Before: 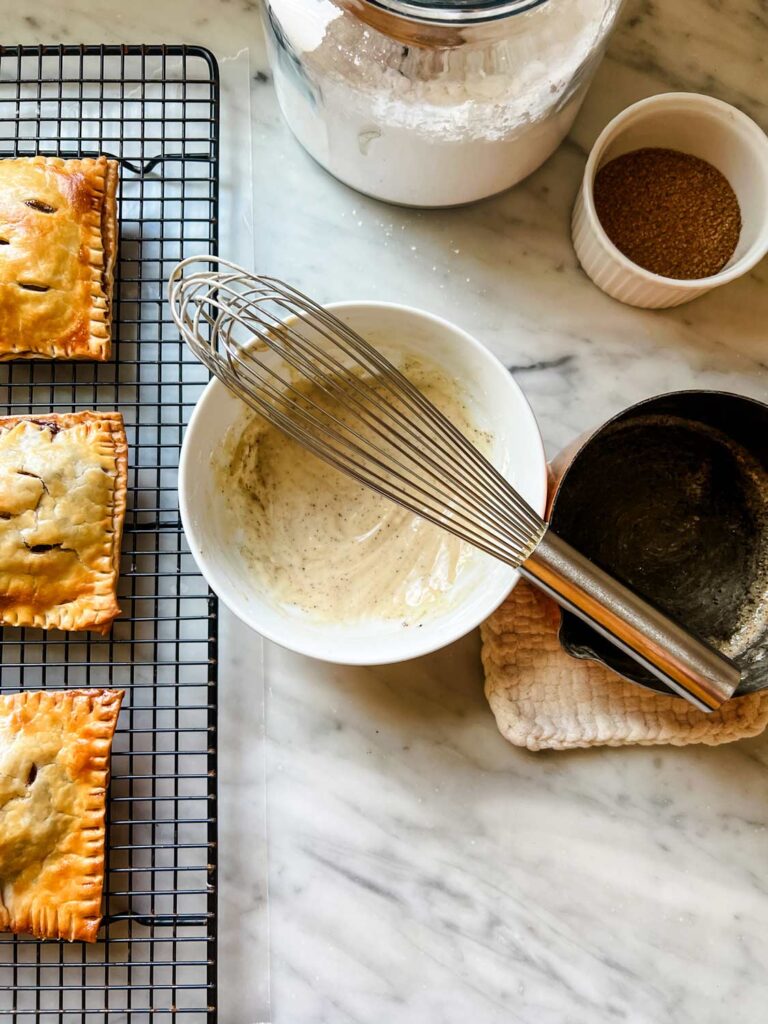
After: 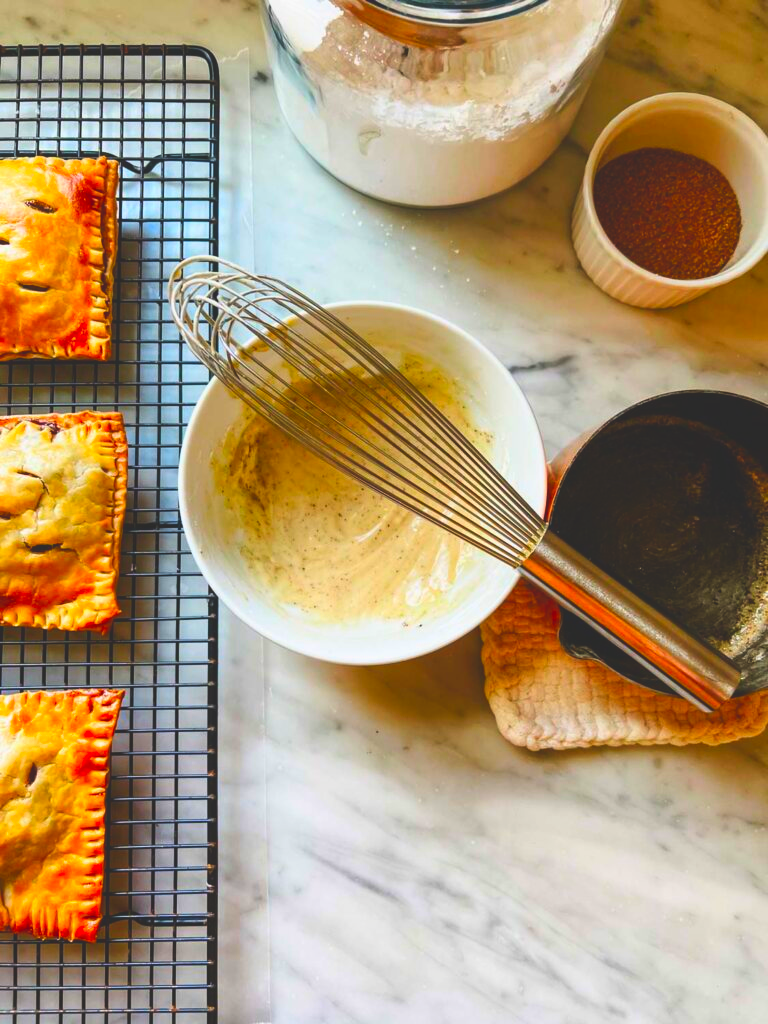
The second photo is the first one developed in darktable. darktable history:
color correction: highlights b* 0.056, saturation 2.12
exposure: black level correction -0.025, exposure -0.12 EV, compensate highlight preservation false
shadows and highlights: shadows 0.688, highlights 38.99
